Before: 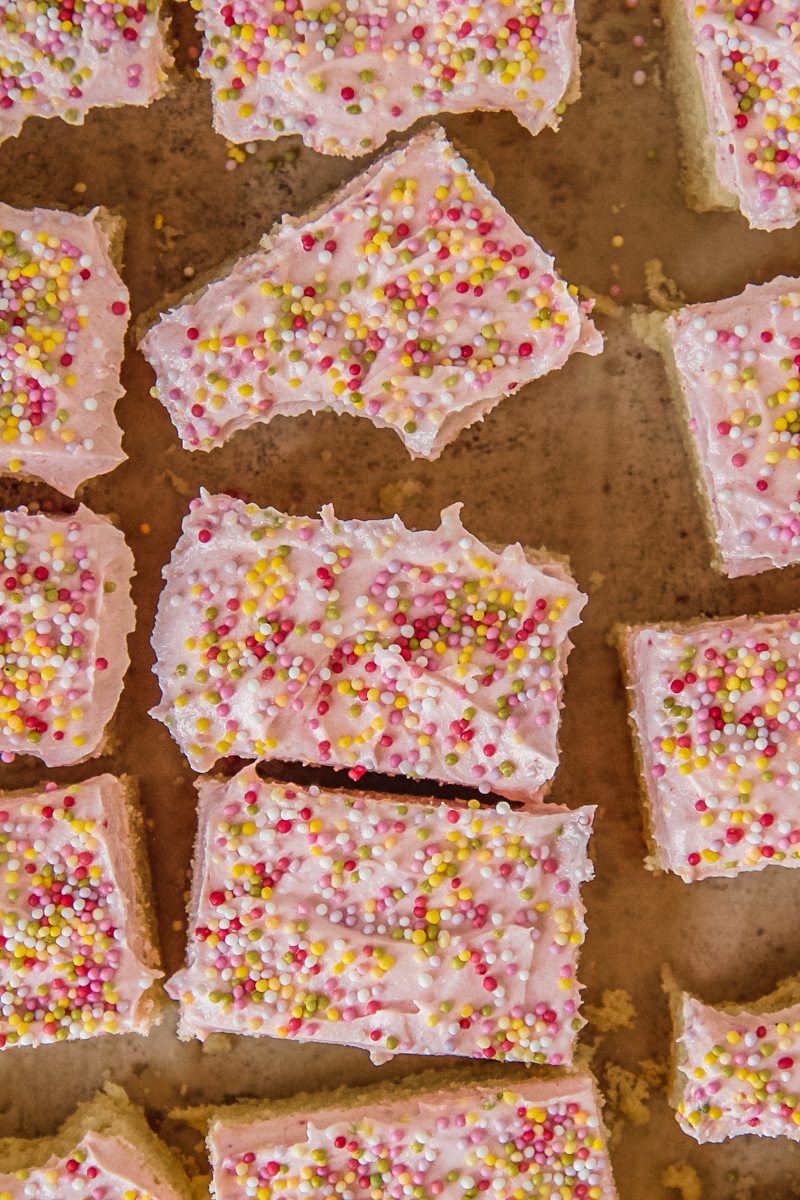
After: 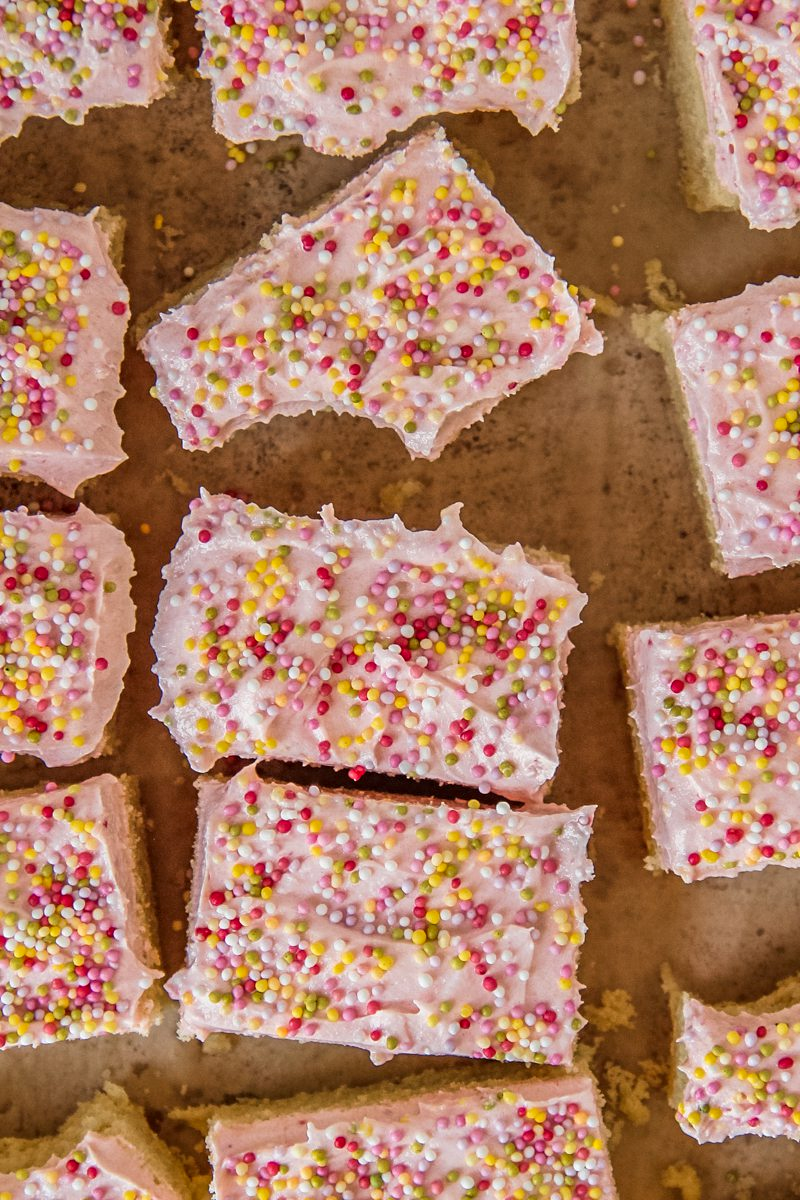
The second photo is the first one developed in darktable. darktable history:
contrast equalizer: y [[0.515 ×6], [0.507 ×6], [0.425 ×6], [0 ×6], [0 ×6]]
